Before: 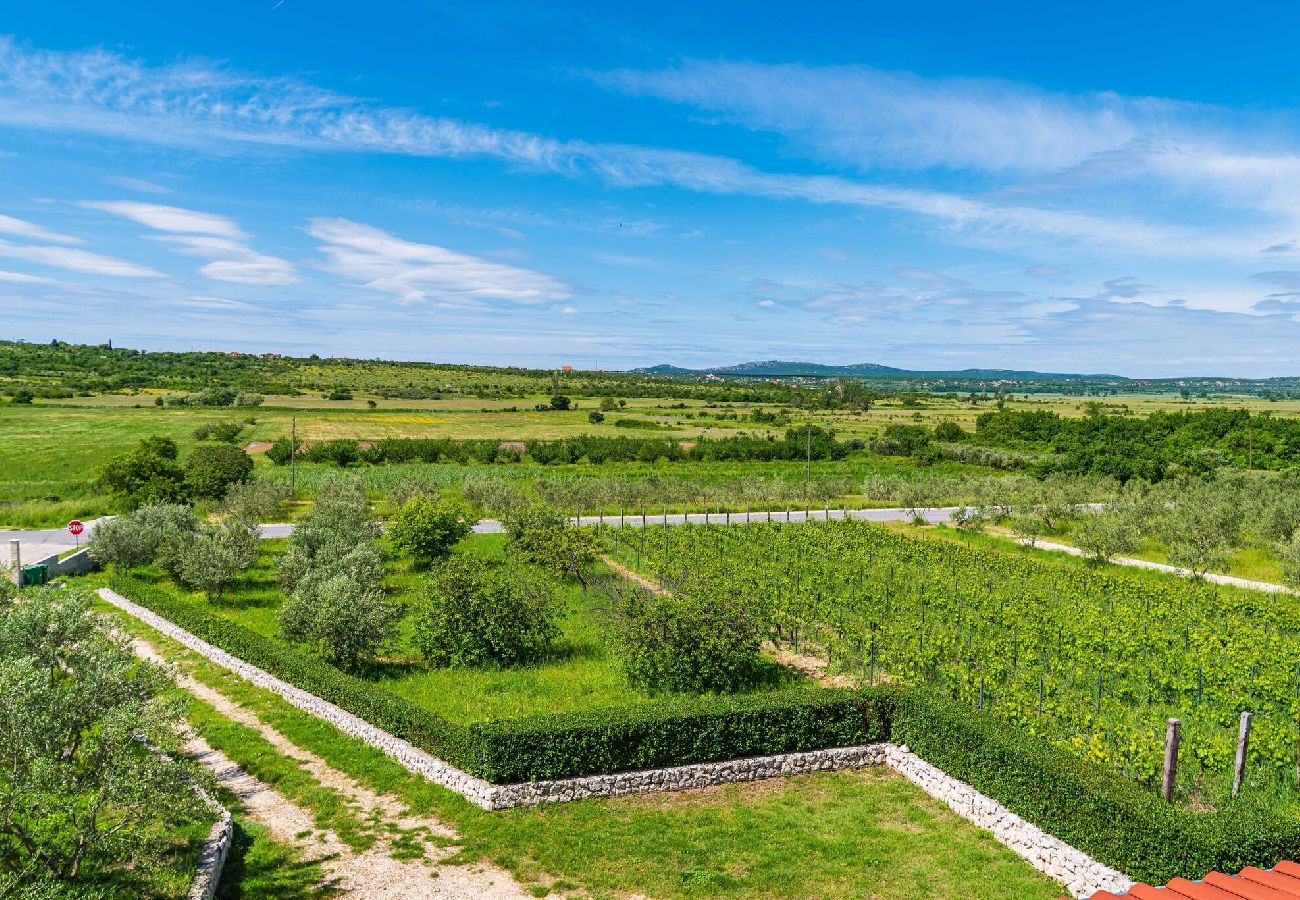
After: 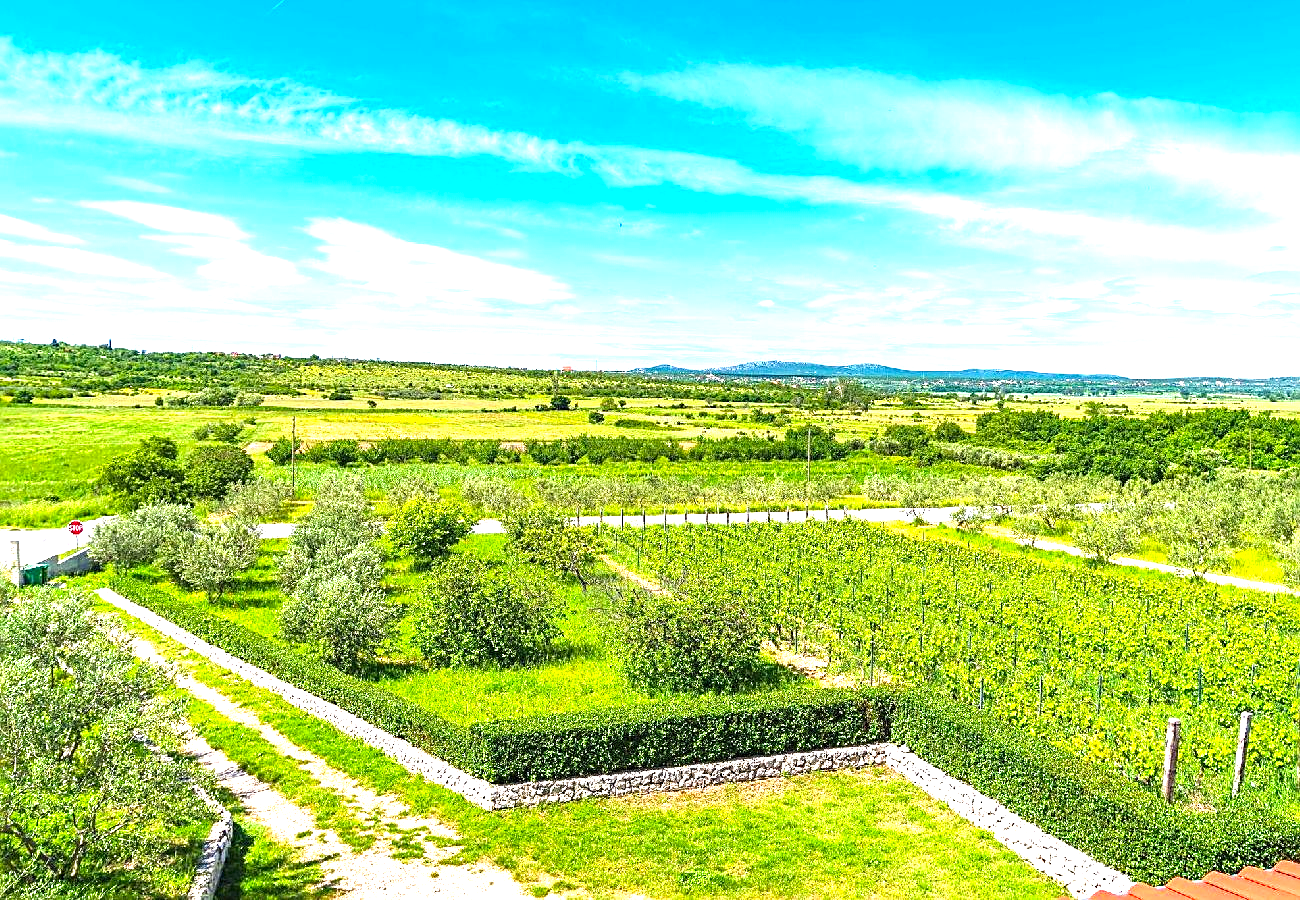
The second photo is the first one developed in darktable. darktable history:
exposure: exposure 1.5 EV, compensate highlight preservation false
sharpen: on, module defaults
color balance: output saturation 110%
